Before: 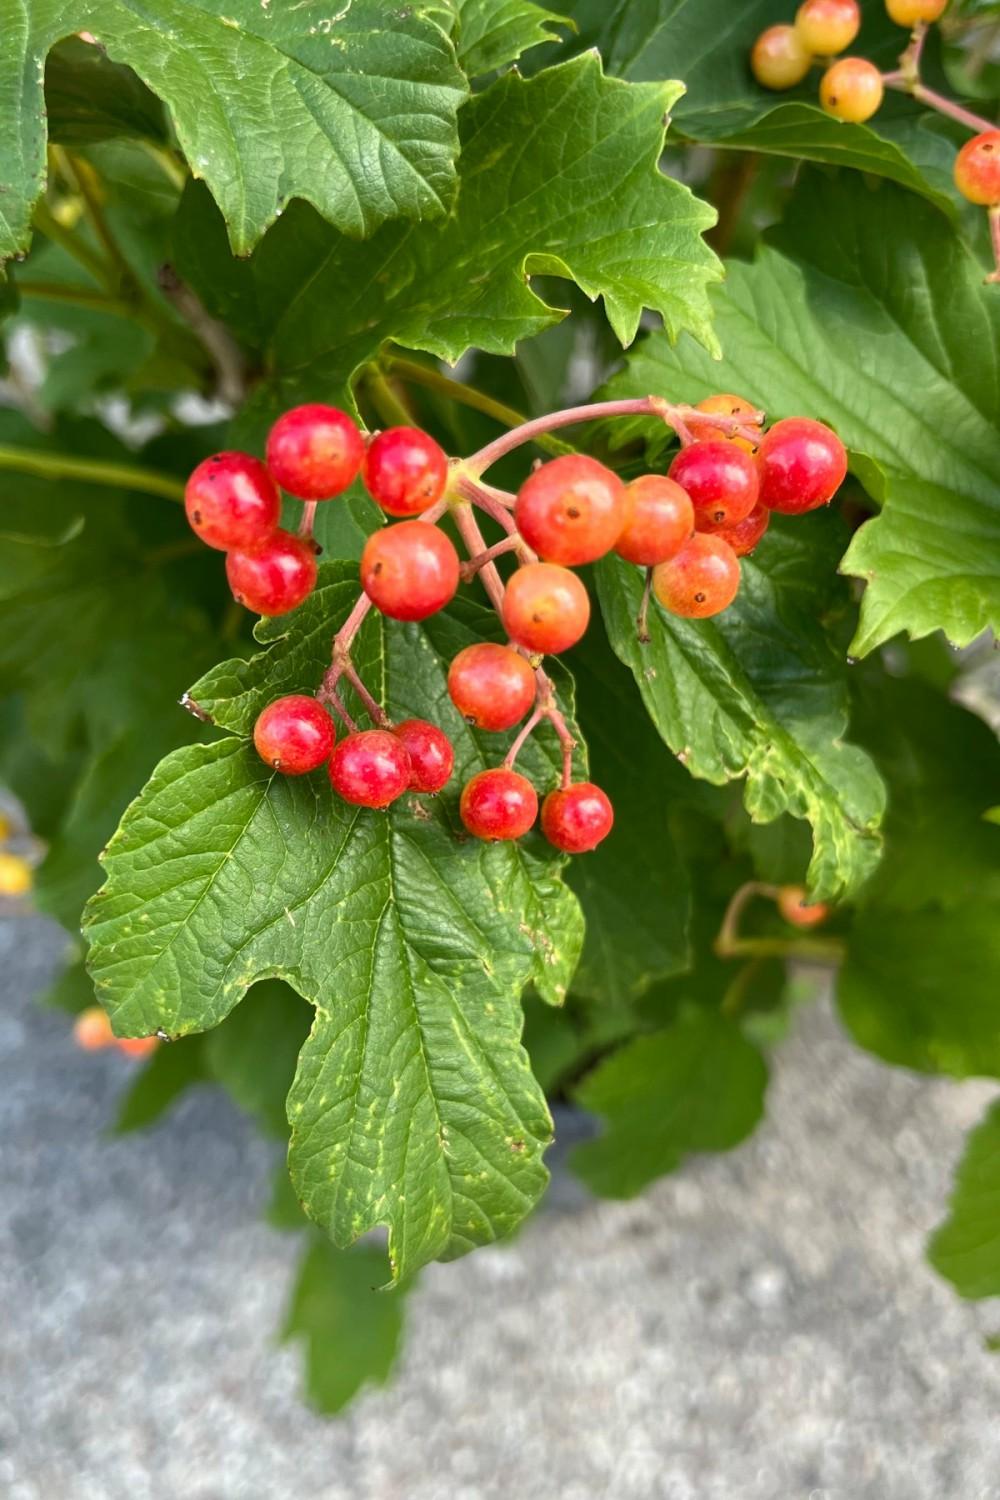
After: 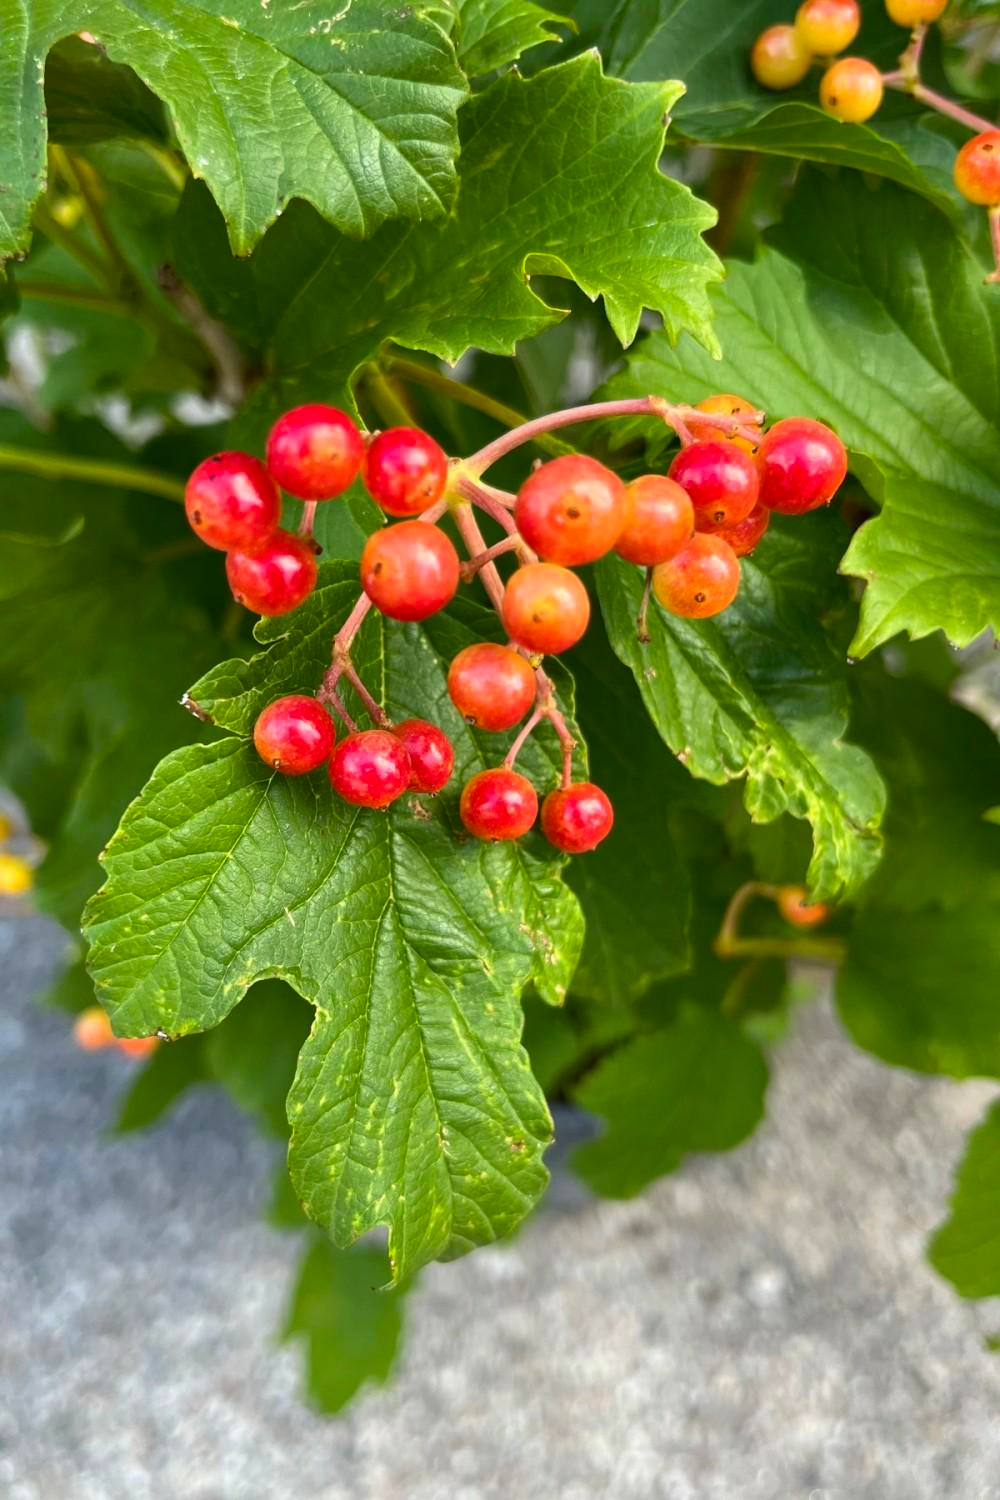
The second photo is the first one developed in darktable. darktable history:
color balance rgb: perceptual saturation grading › global saturation 10.14%, global vibrance 20%
